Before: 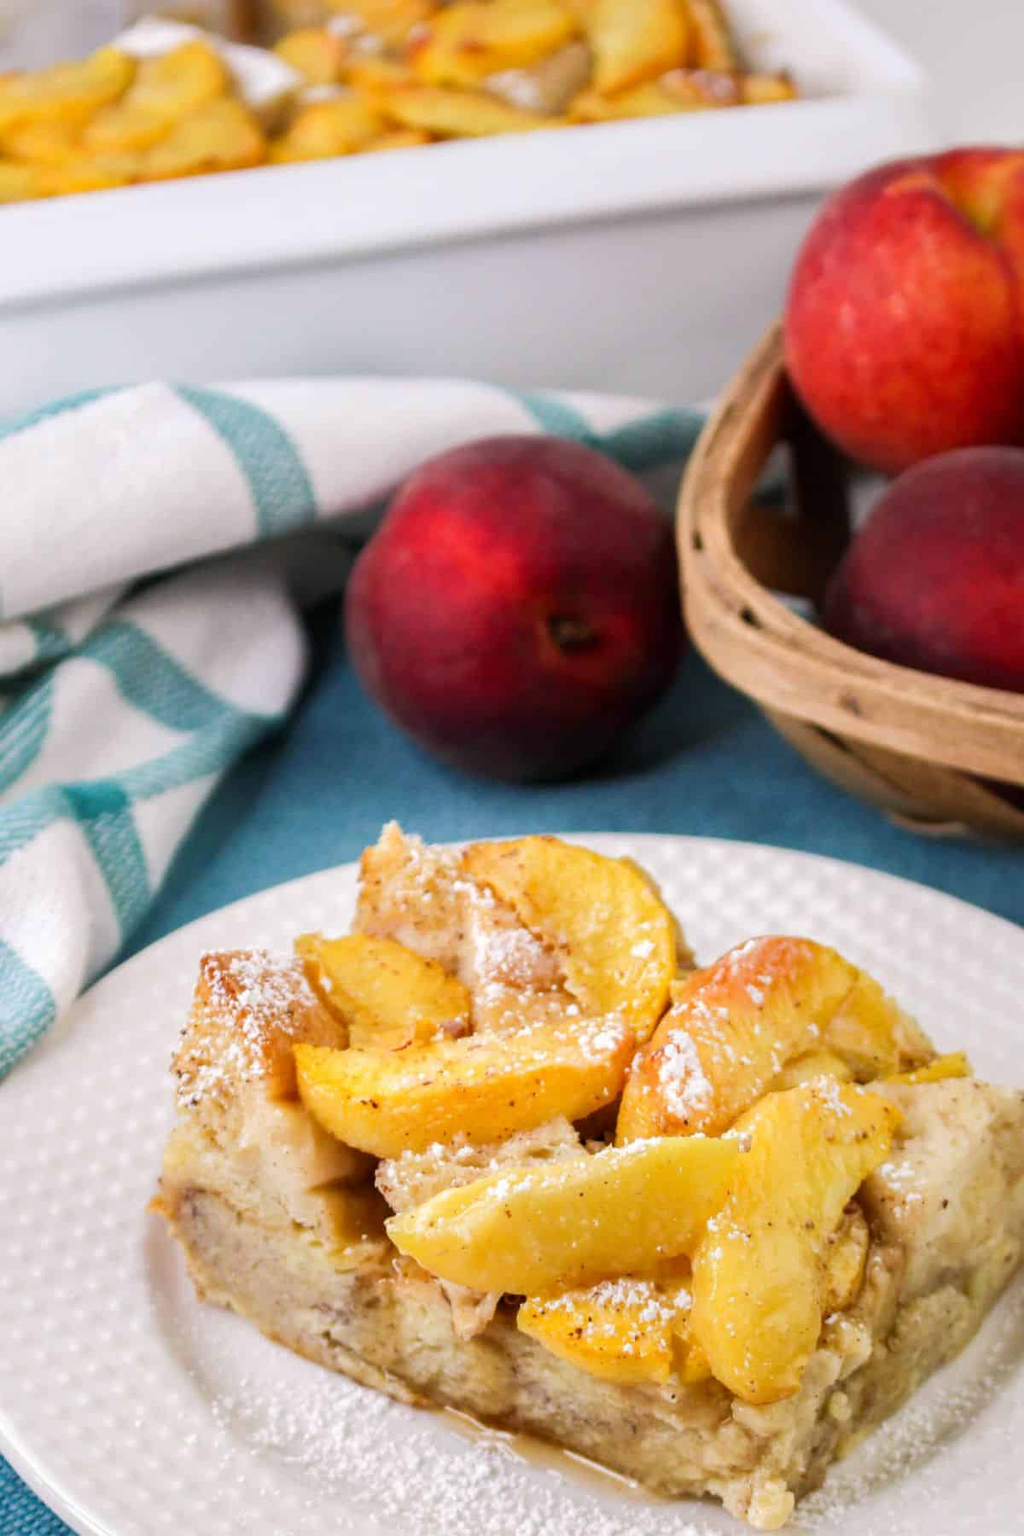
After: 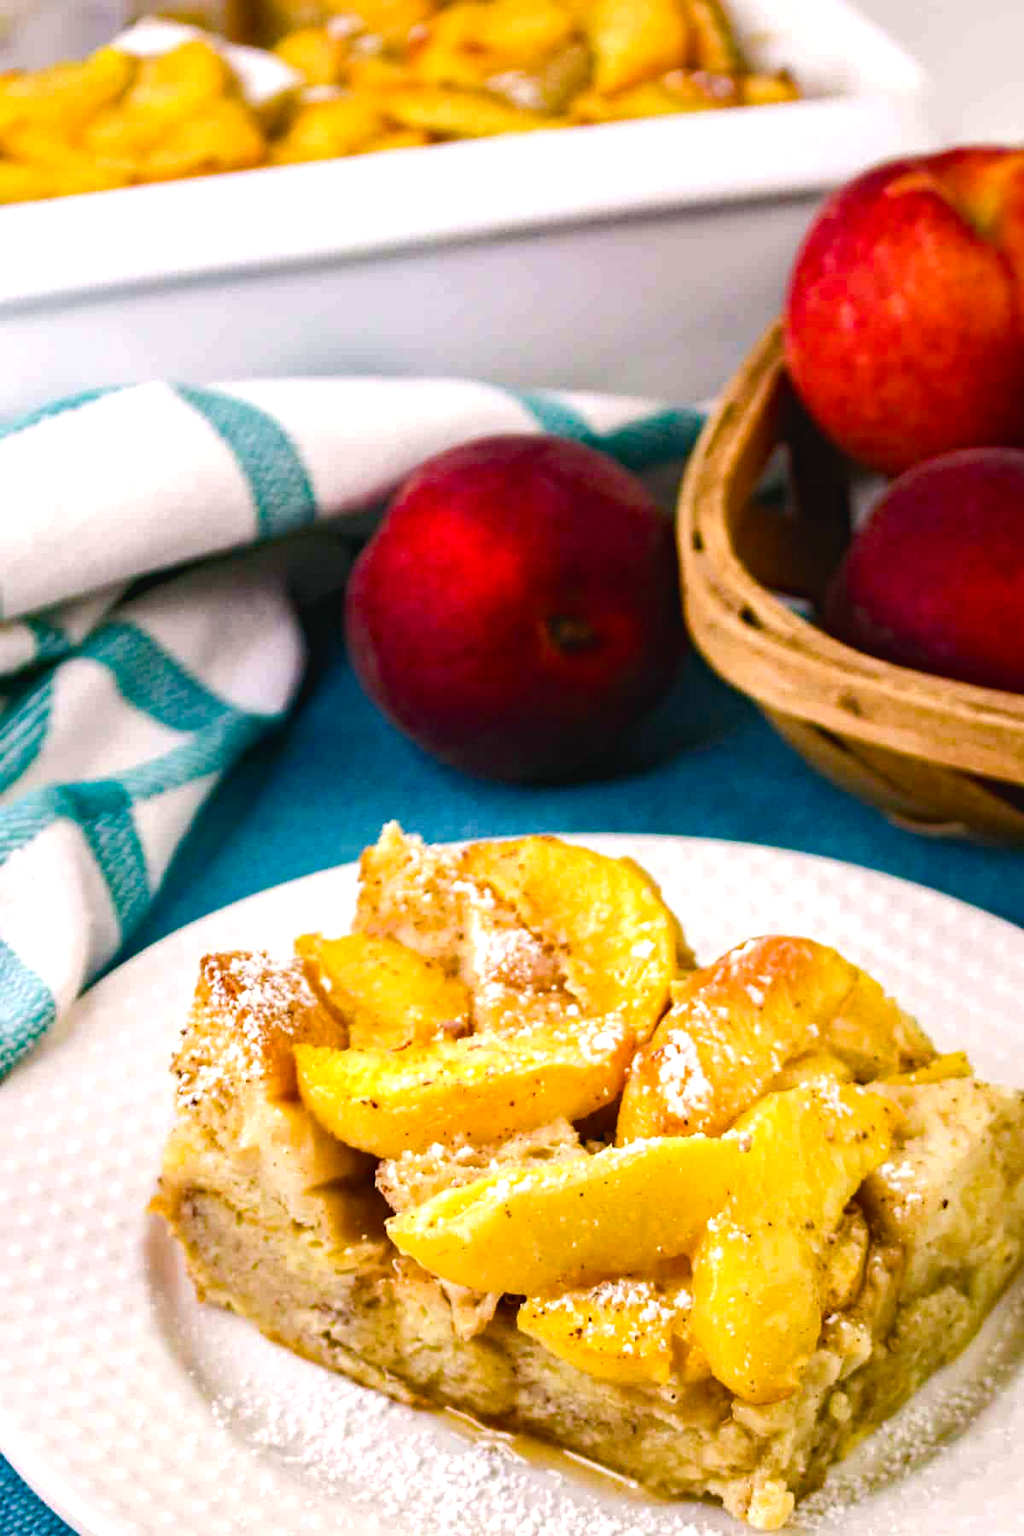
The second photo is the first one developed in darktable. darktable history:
haze removal: strength 0.5, distance 0.43, compatibility mode true, adaptive false
color balance rgb: shadows lift › chroma 1%, shadows lift › hue 217.2°, power › hue 310.8°, highlights gain › chroma 1%, highlights gain › hue 54°, global offset › luminance 0.5%, global offset › hue 171.6°, perceptual saturation grading › global saturation 14.09%, perceptual saturation grading › highlights -25%, perceptual saturation grading › shadows 30%, perceptual brilliance grading › highlights 13.42%, perceptual brilliance grading › mid-tones 8.05%, perceptual brilliance grading › shadows -17.45%, global vibrance 25%
